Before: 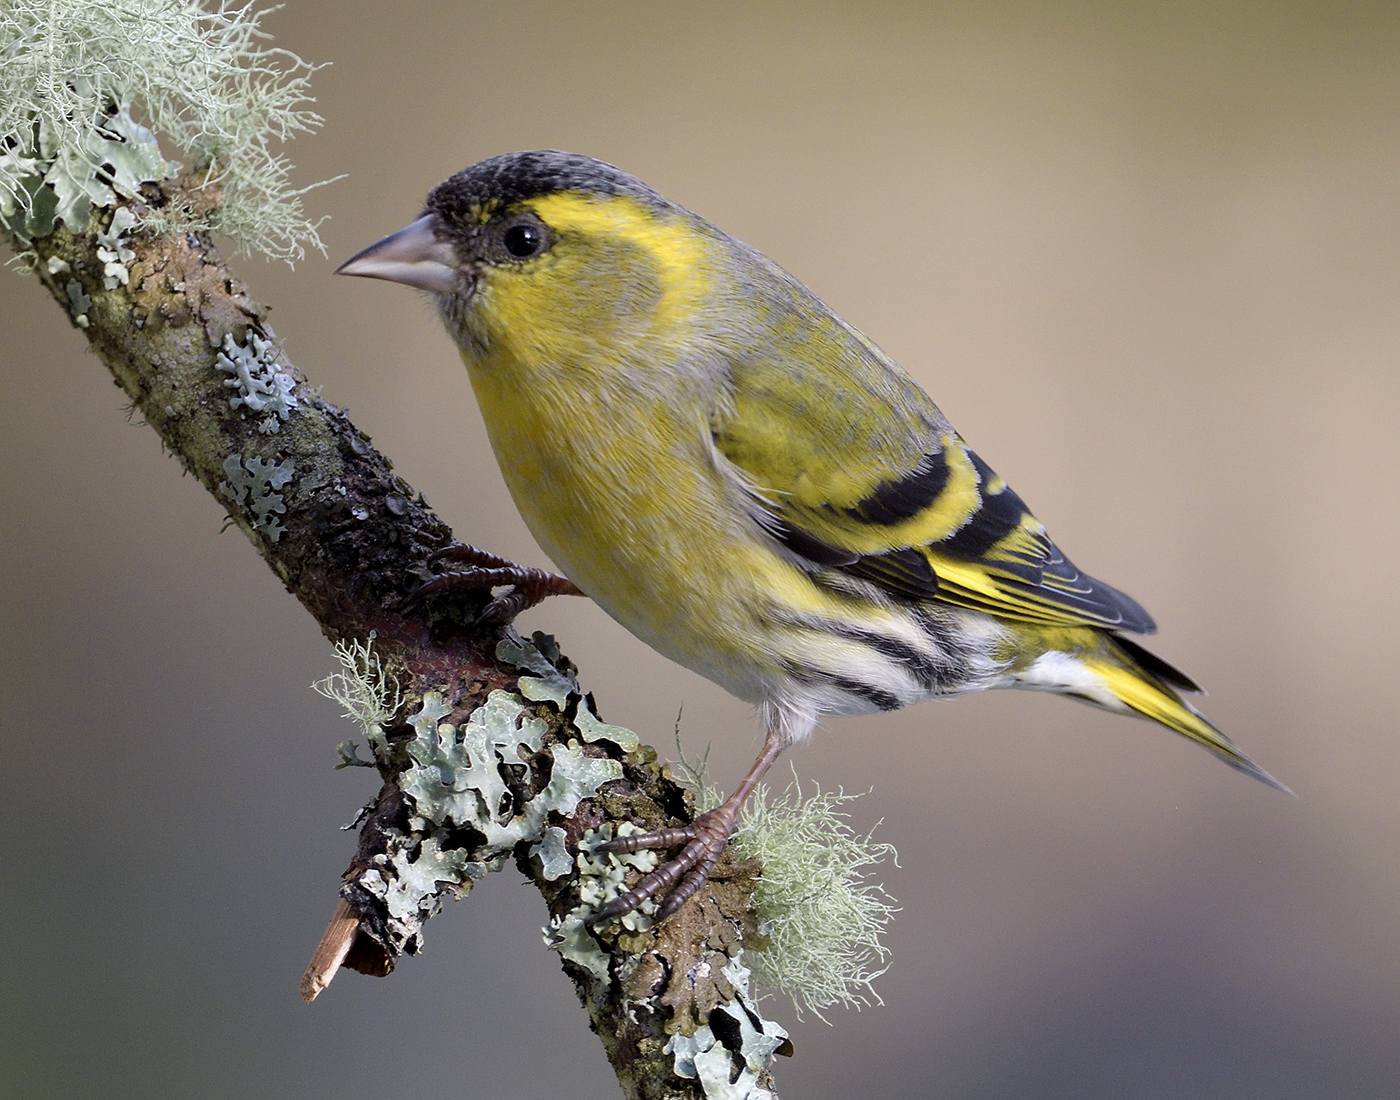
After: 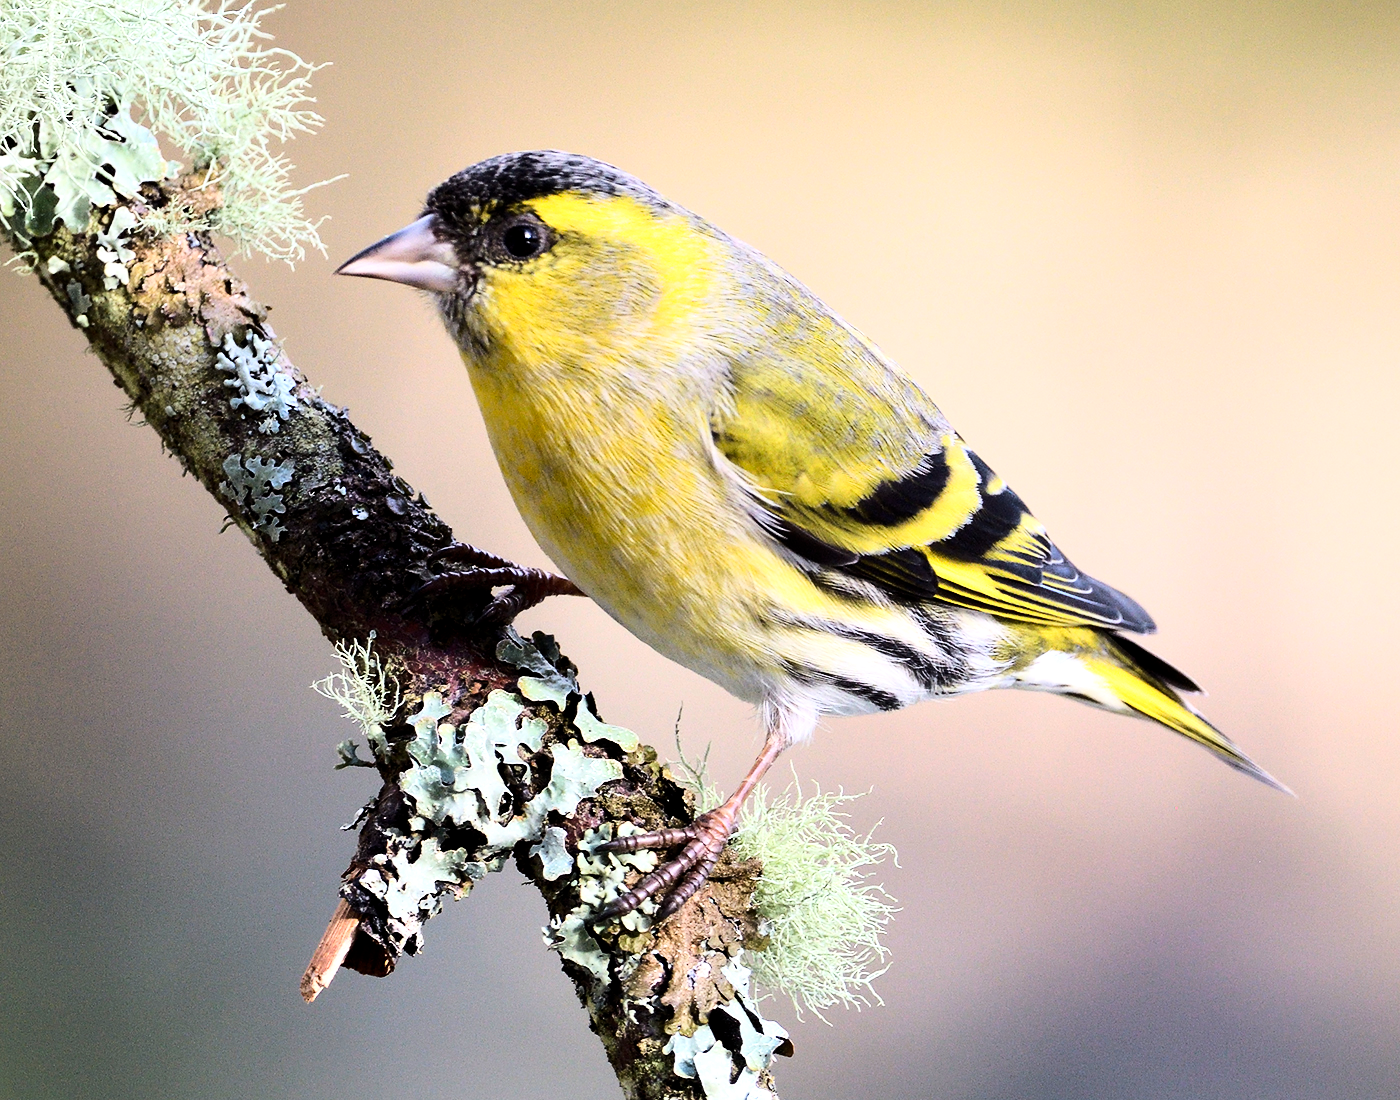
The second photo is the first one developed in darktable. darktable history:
tone equalizer: -8 EV -0.75 EV, -7 EV -0.7 EV, -6 EV -0.6 EV, -5 EV -0.4 EV, -3 EV 0.4 EV, -2 EV 0.6 EV, -1 EV 0.7 EV, +0 EV 0.75 EV, edges refinement/feathering 500, mask exposure compensation -1.57 EV, preserve details no
base curve: curves: ch0 [(0, 0) (0.028, 0.03) (0.121, 0.232) (0.46, 0.748) (0.859, 0.968) (1, 1)]
white balance: emerald 1
